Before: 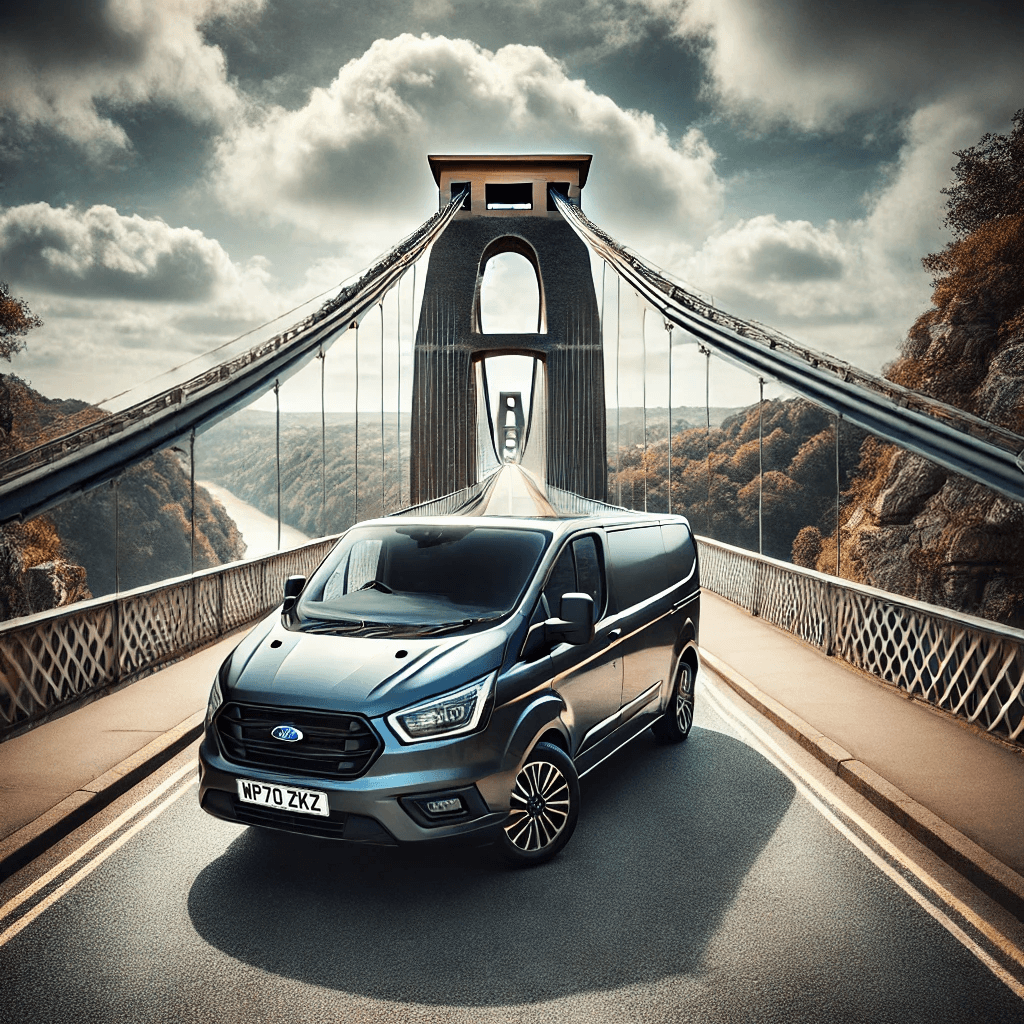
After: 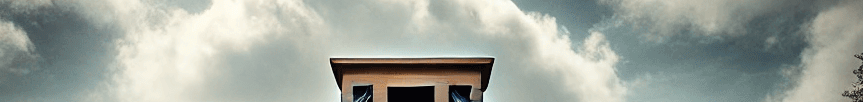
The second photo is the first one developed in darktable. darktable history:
crop and rotate: left 9.644%, top 9.491%, right 6.021%, bottom 80.509%
shadows and highlights: shadows -90, highlights 90, soften with gaussian
